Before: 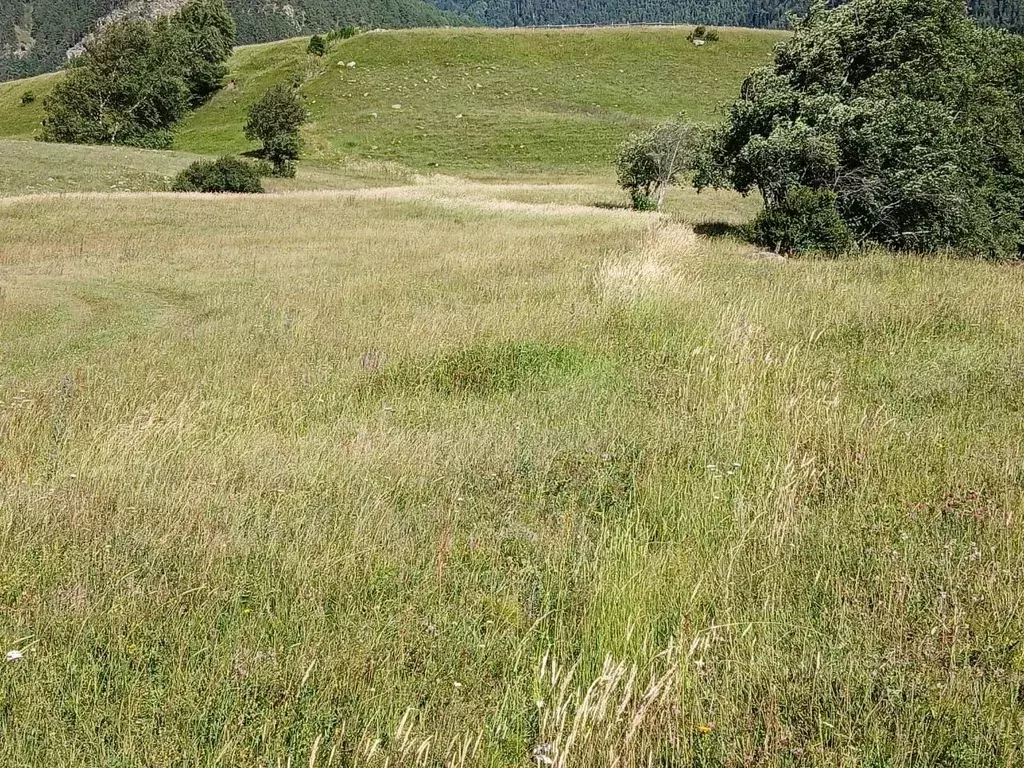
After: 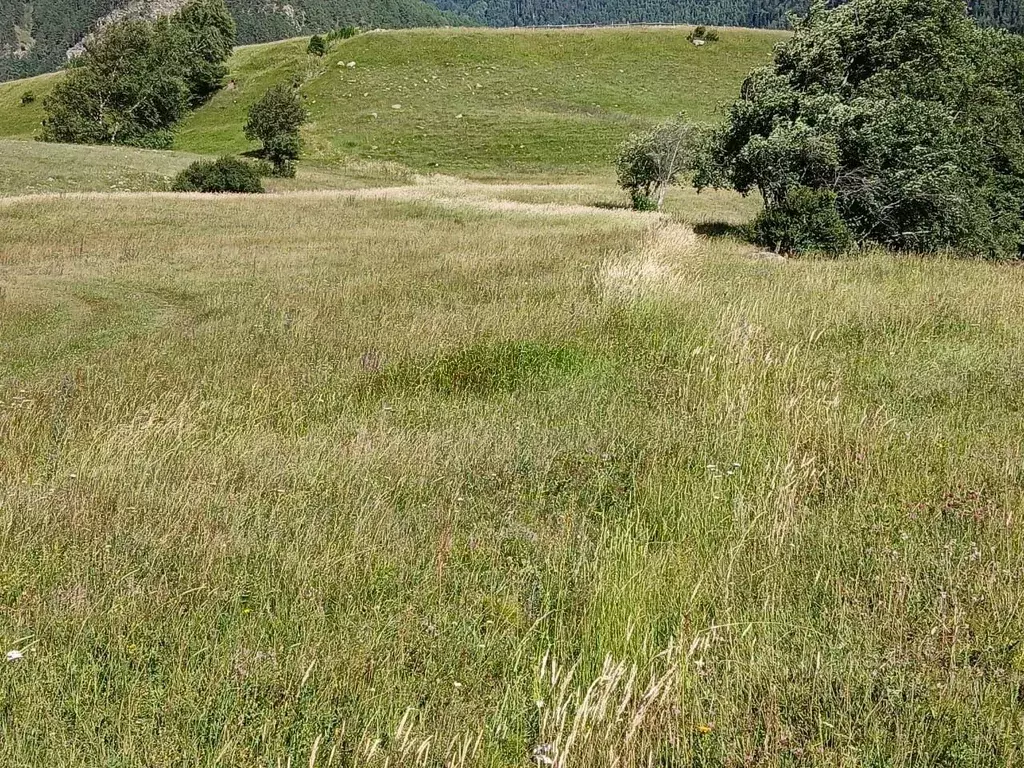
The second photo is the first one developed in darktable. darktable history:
shadows and highlights: shadows 20.91, highlights -82.73, soften with gaussian
local contrast: mode bilateral grid, contrast 15, coarseness 36, detail 105%, midtone range 0.2
